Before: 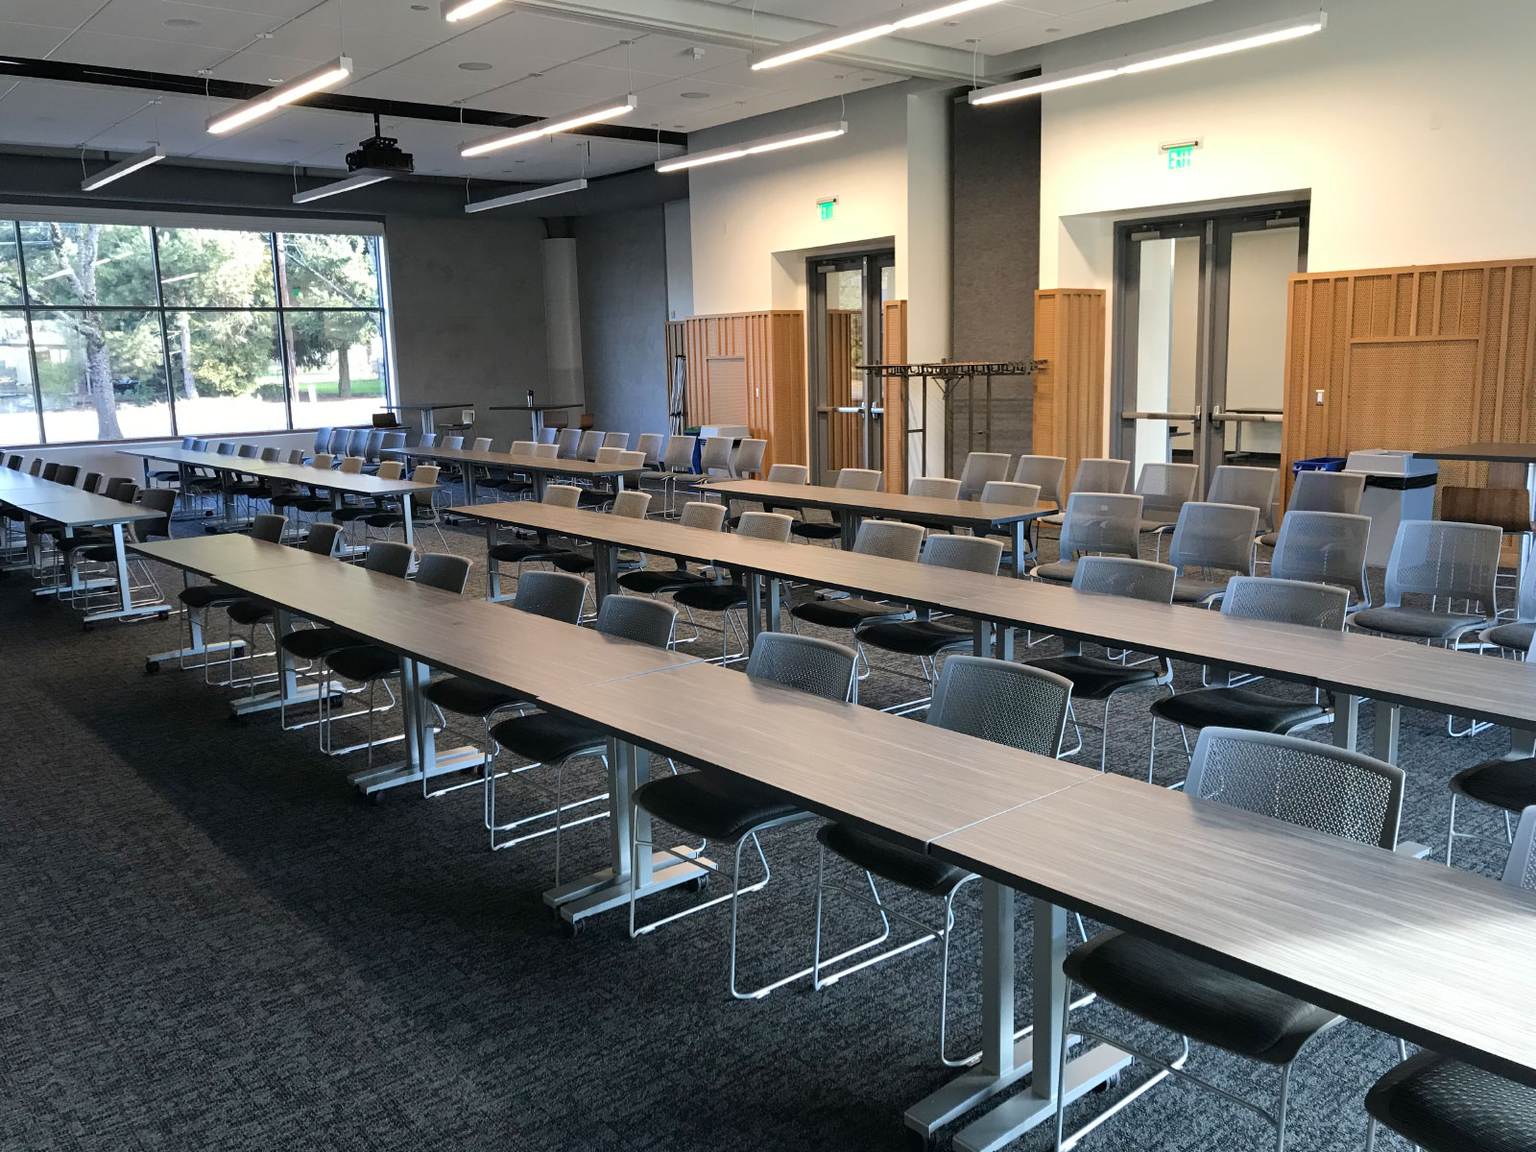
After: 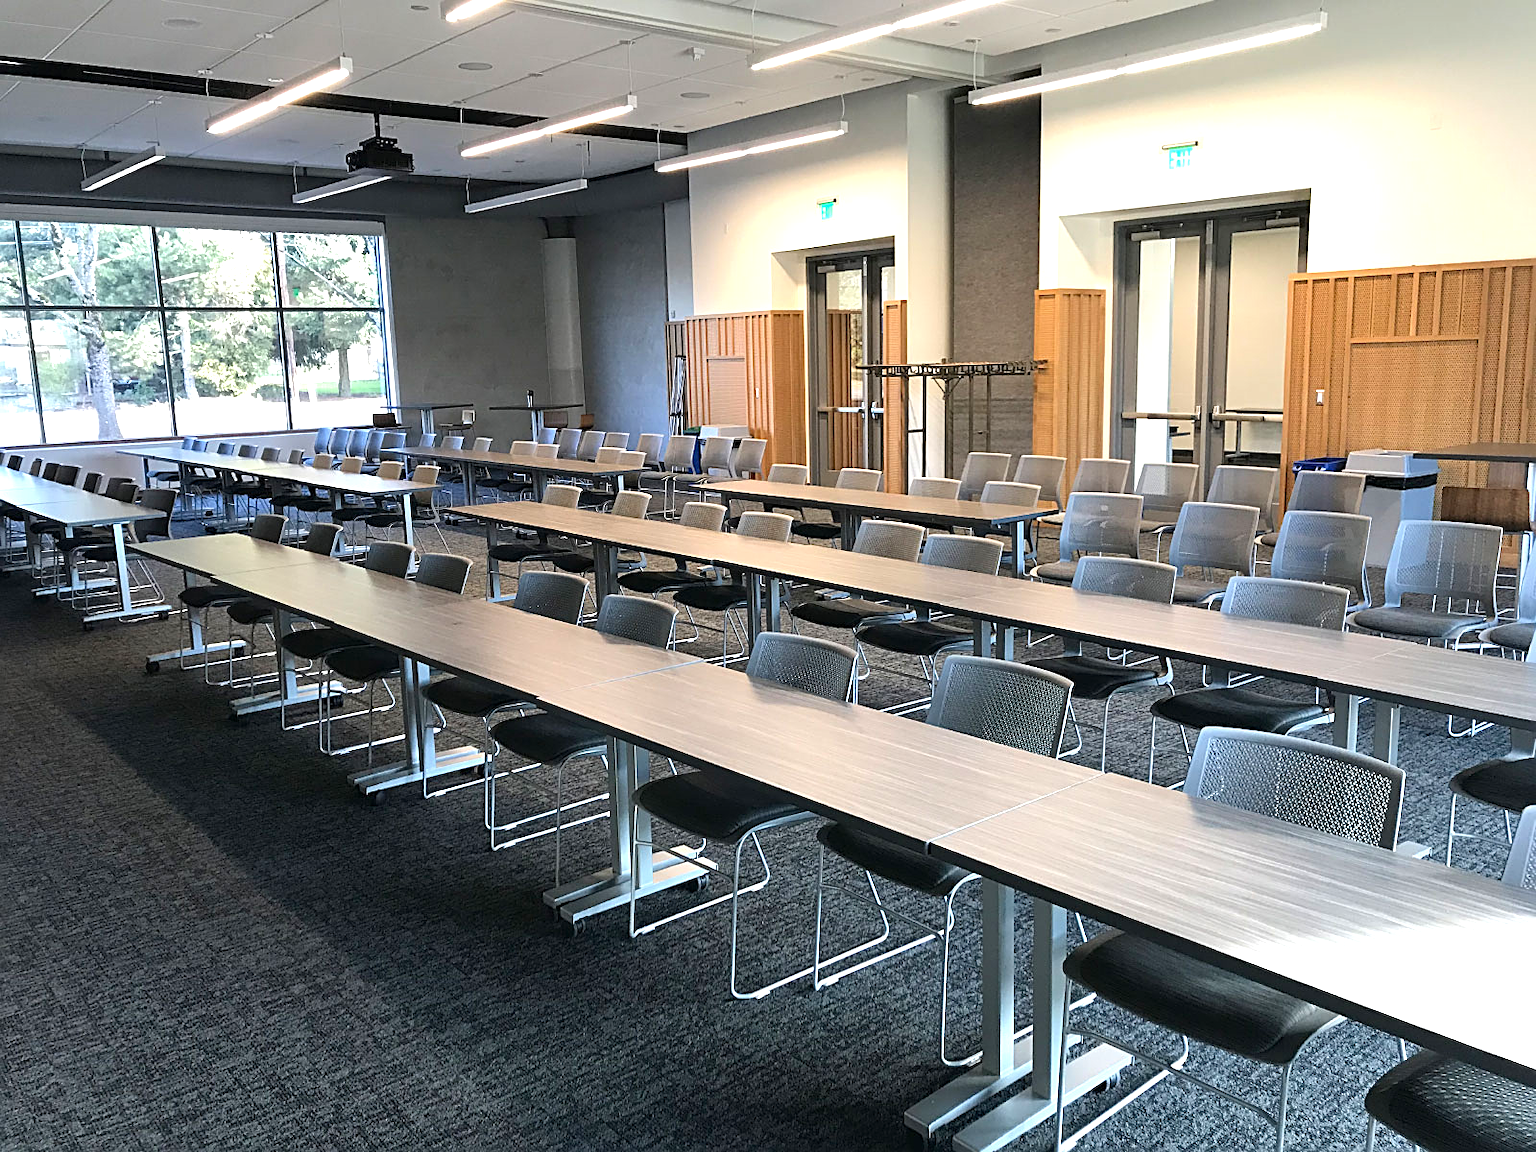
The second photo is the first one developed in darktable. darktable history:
levels: levels [0, 0.492, 0.984]
exposure: exposure 0.6 EV, compensate highlight preservation false
sharpen: on, module defaults
